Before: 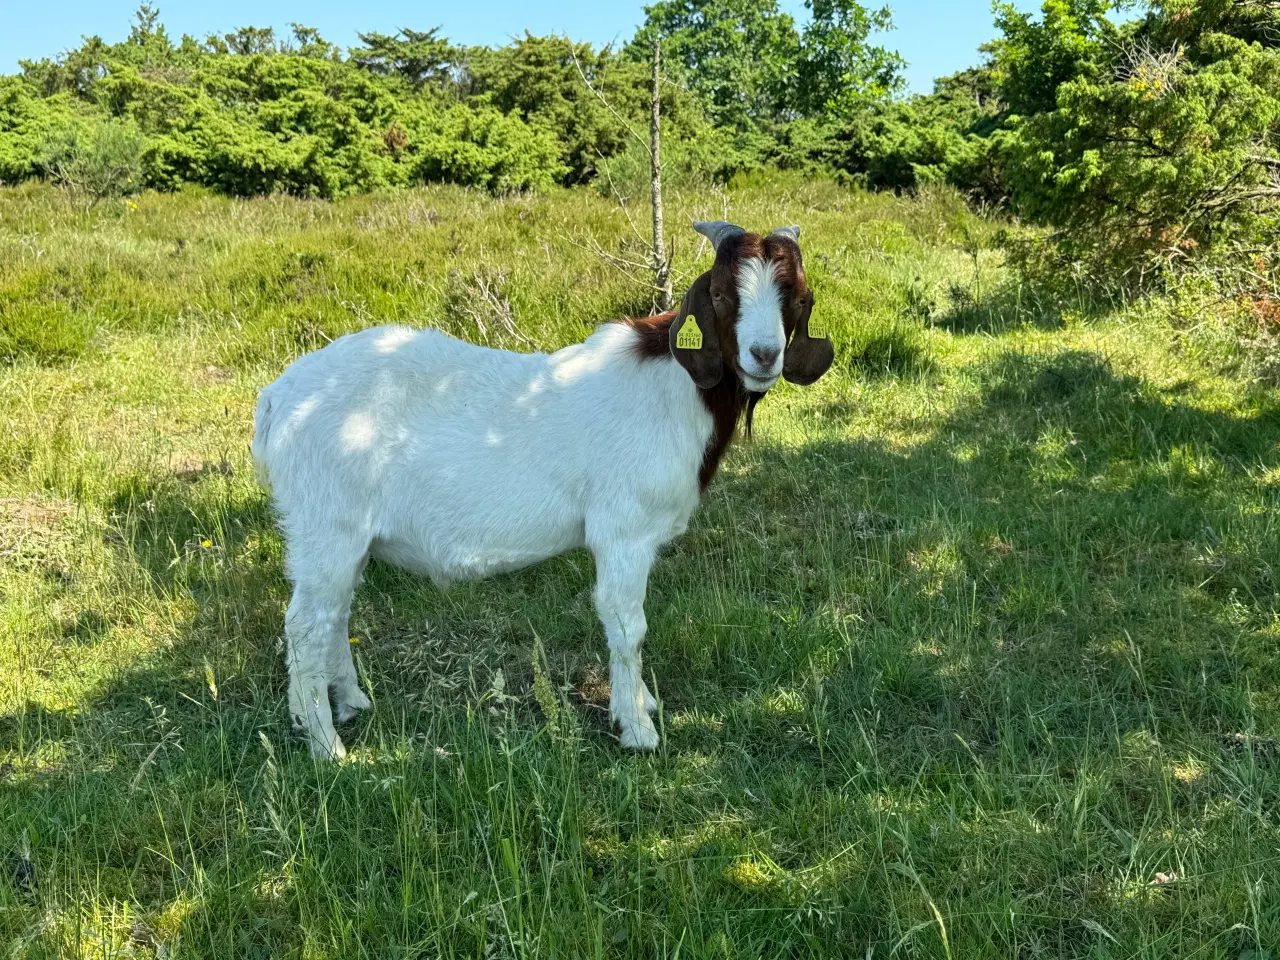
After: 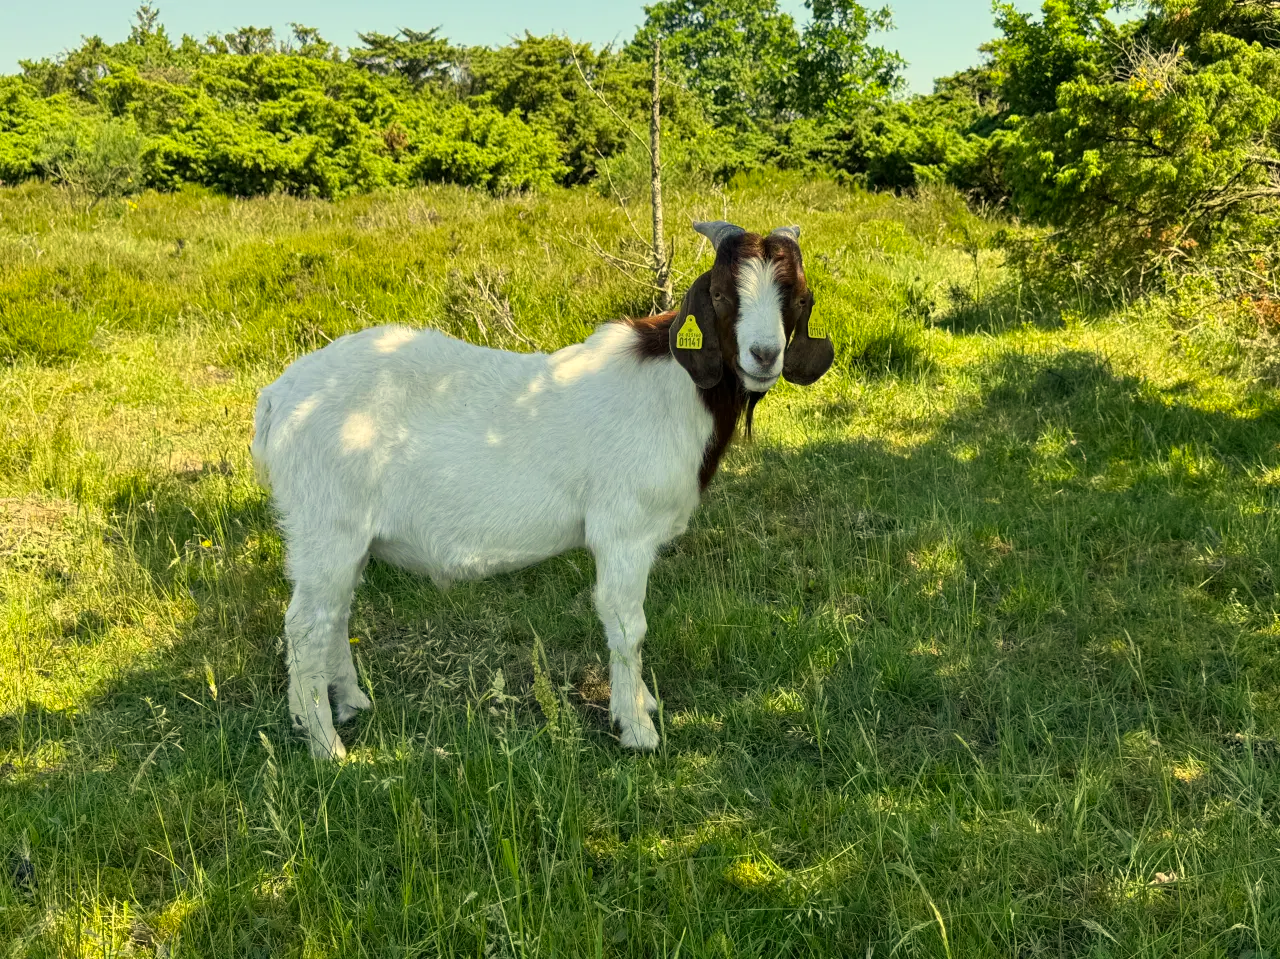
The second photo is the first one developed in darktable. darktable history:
crop: bottom 0.071%
color correction: highlights a* 2.67, highlights b* 23.06
